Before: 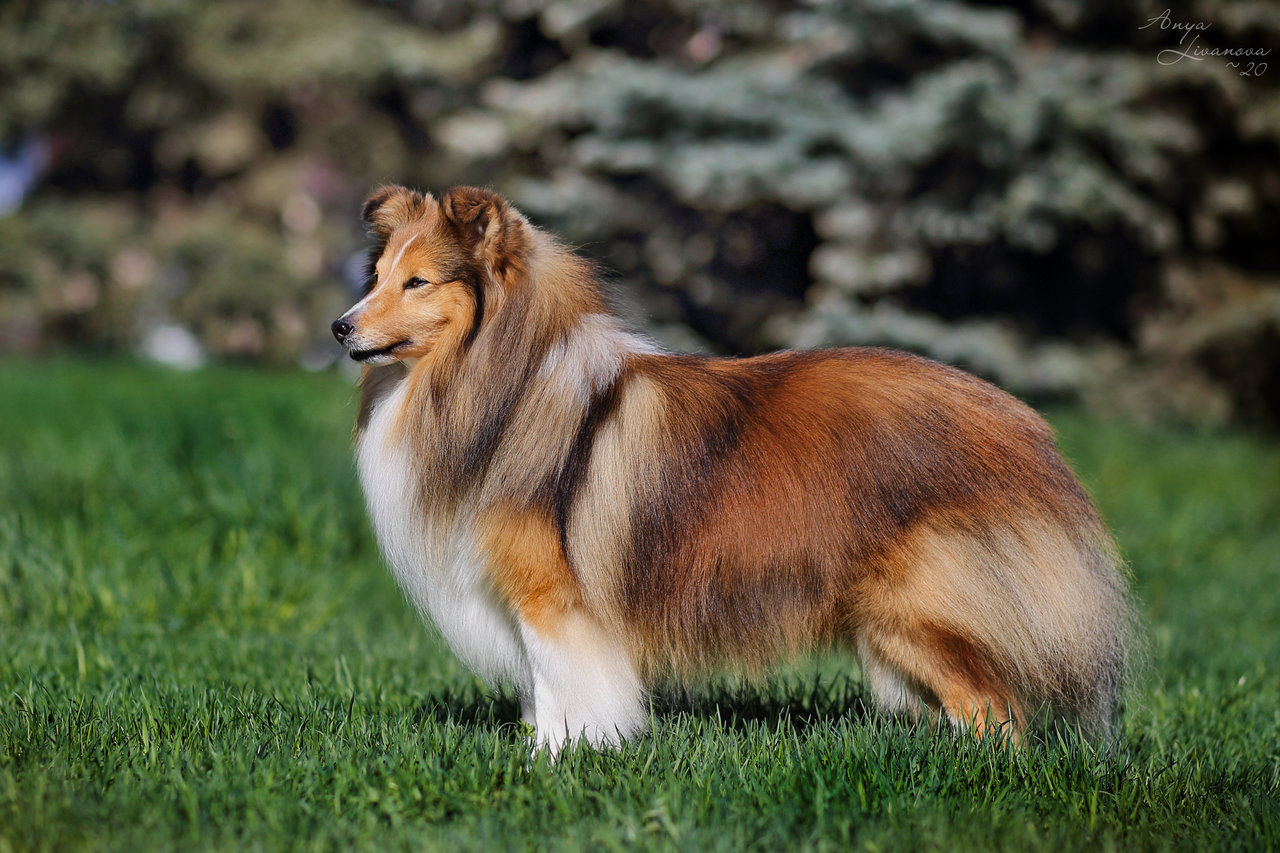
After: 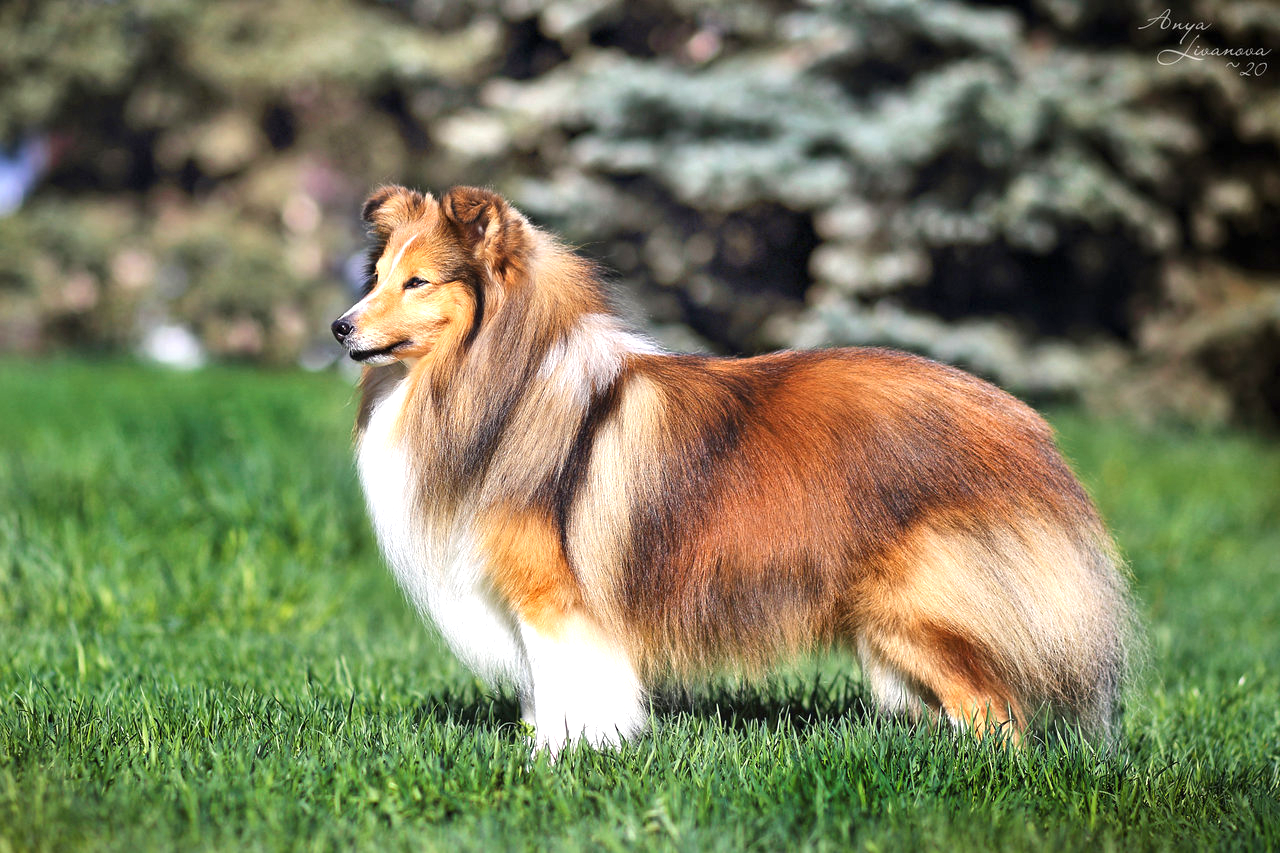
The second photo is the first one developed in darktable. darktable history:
contrast equalizer: y [[0.5 ×6], [0.5 ×6], [0.5, 0.5, 0.501, 0.545, 0.707, 0.863], [0 ×6], [0 ×6]]
exposure: black level correction 0, exposure 1.1 EV, compensate highlight preservation false
